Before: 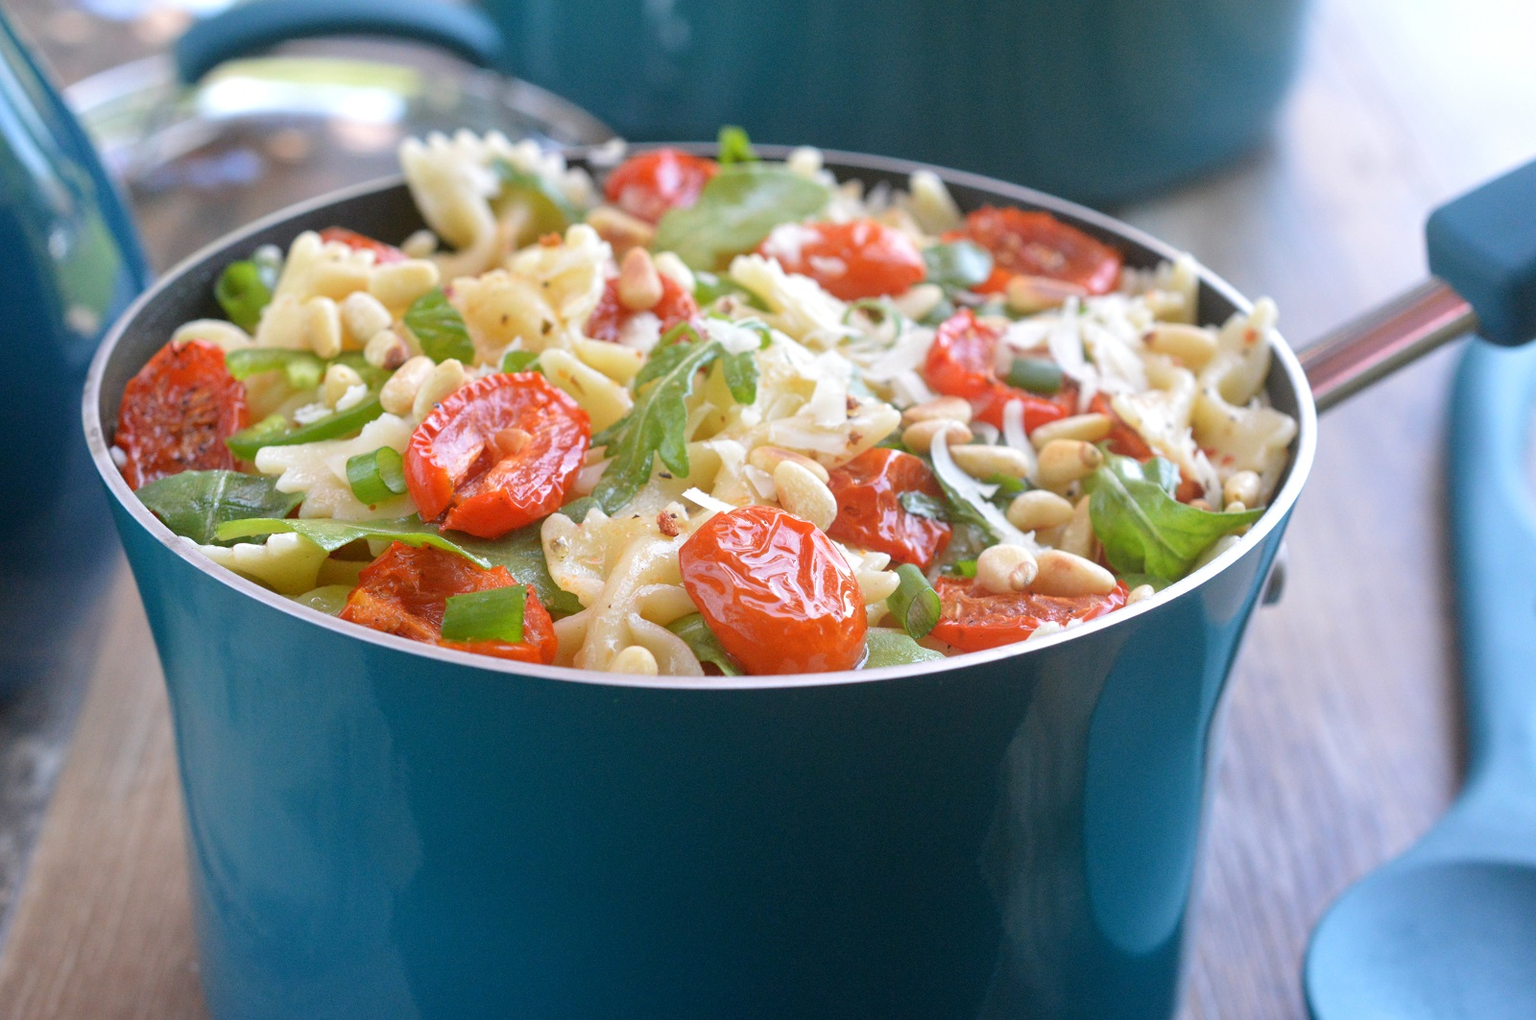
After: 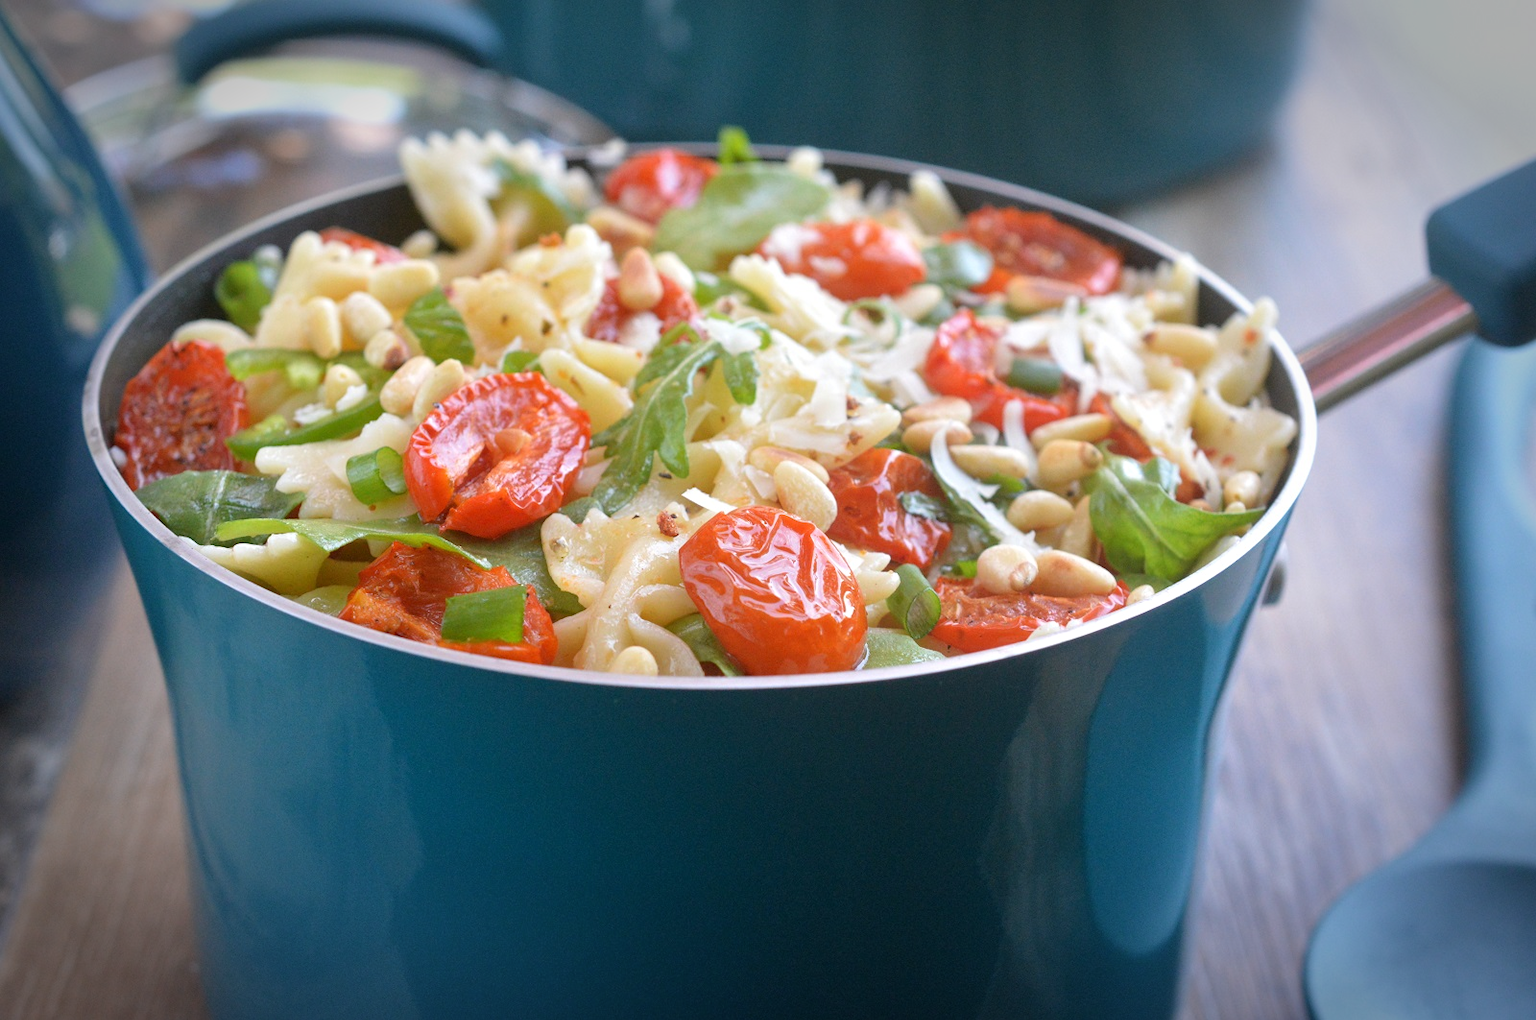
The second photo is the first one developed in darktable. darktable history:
vignetting: fall-off start 70.97%, brightness -0.584, saturation -0.118, width/height ratio 1.333
tone equalizer: on, module defaults
